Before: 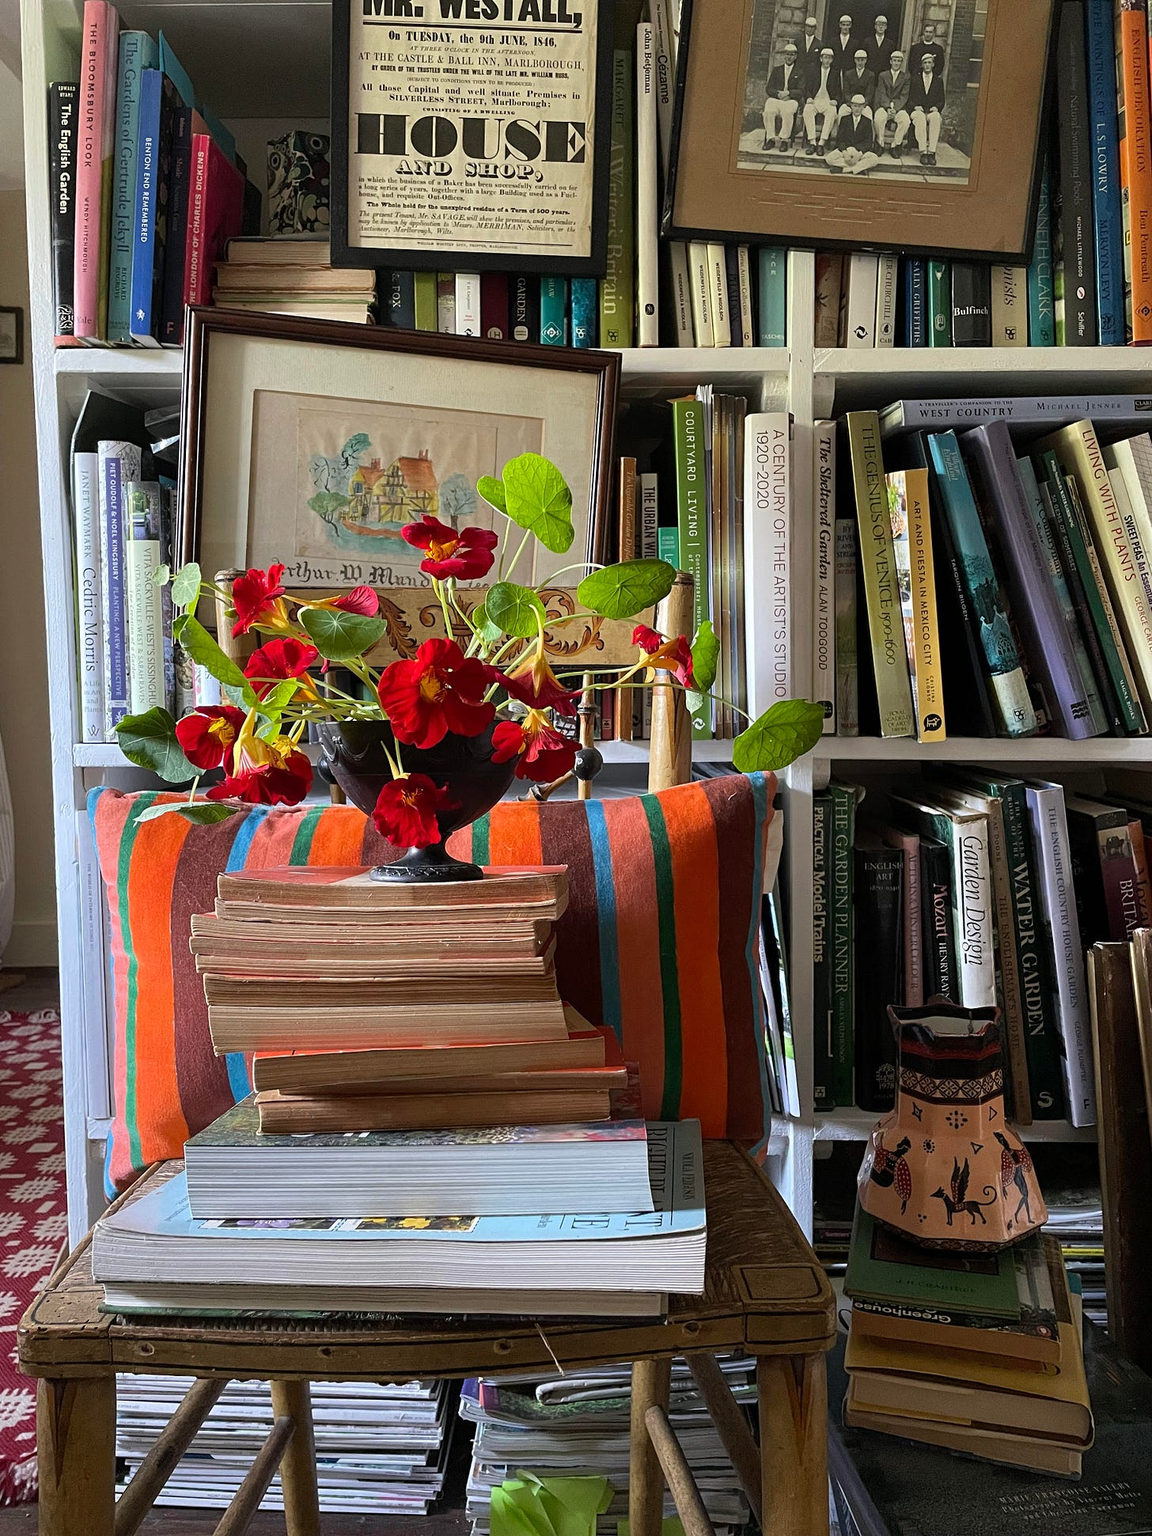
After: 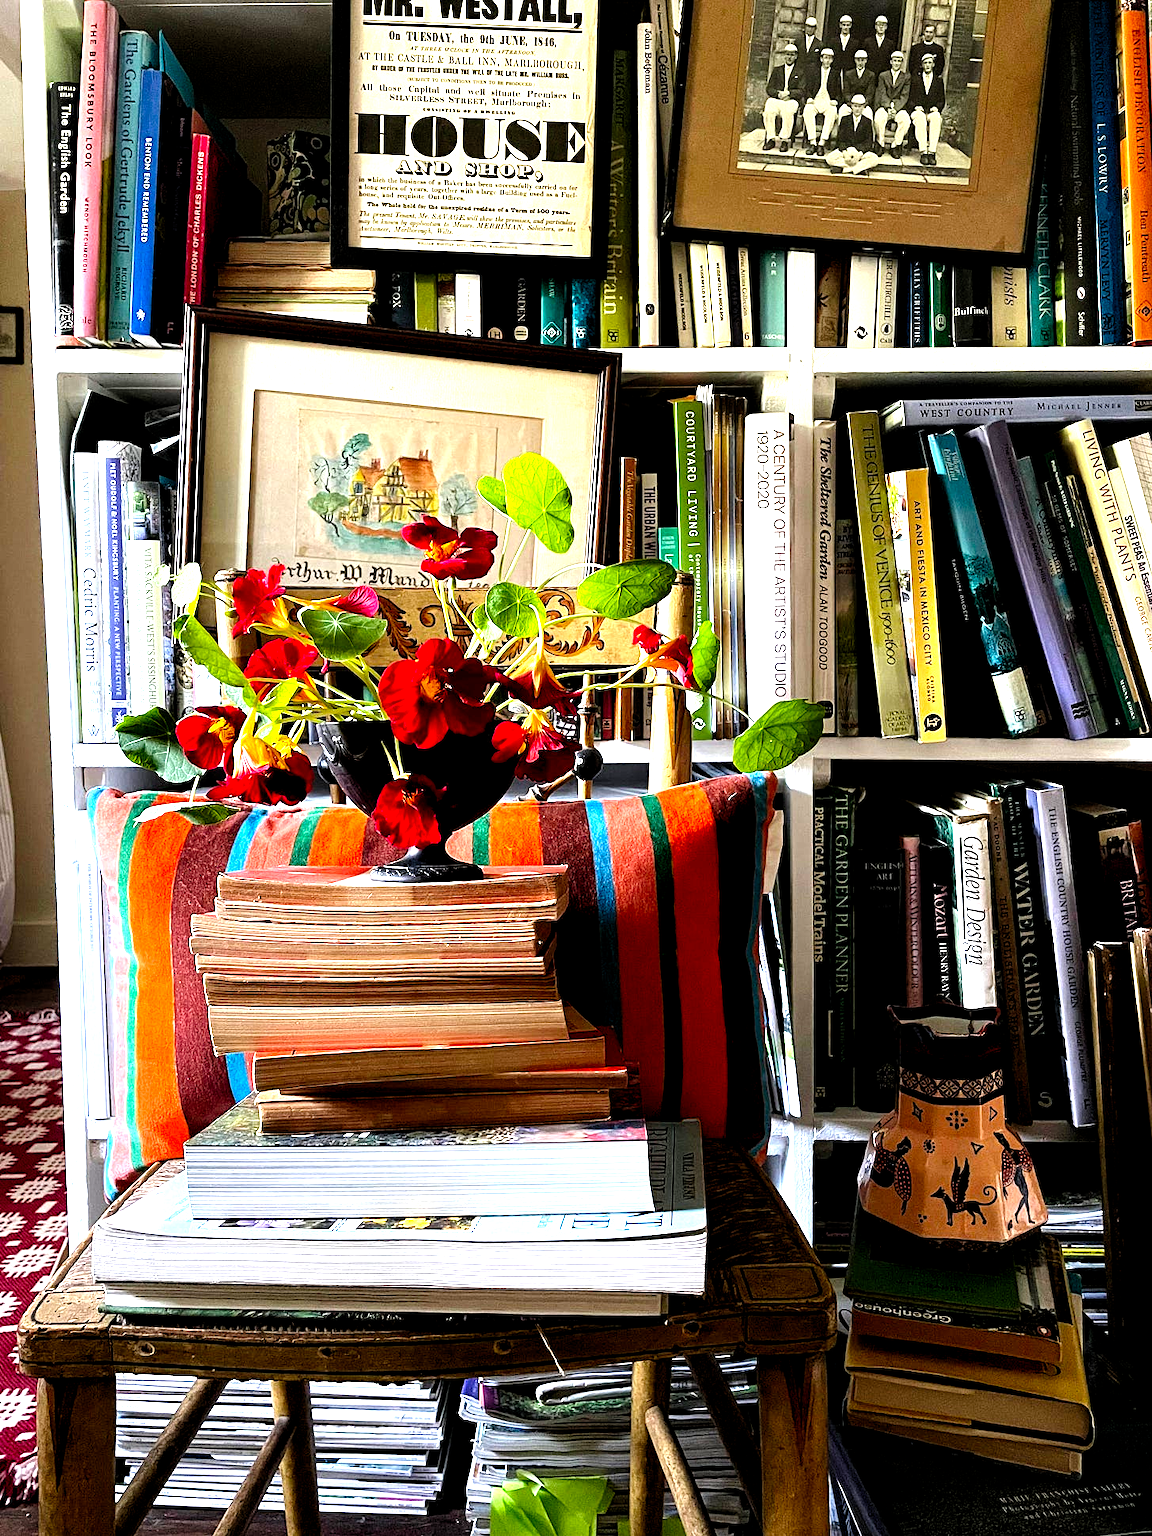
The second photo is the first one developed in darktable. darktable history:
filmic rgb: black relative exposure -6.3 EV, white relative exposure 2.8 EV, threshold 3 EV, target black luminance 0%, hardness 4.6, latitude 67.35%, contrast 1.292, shadows ↔ highlights balance -3.5%, preserve chrominance no, color science v4 (2020), contrast in shadows soft, enable highlight reconstruction true
levels: levels [0.012, 0.367, 0.697]
